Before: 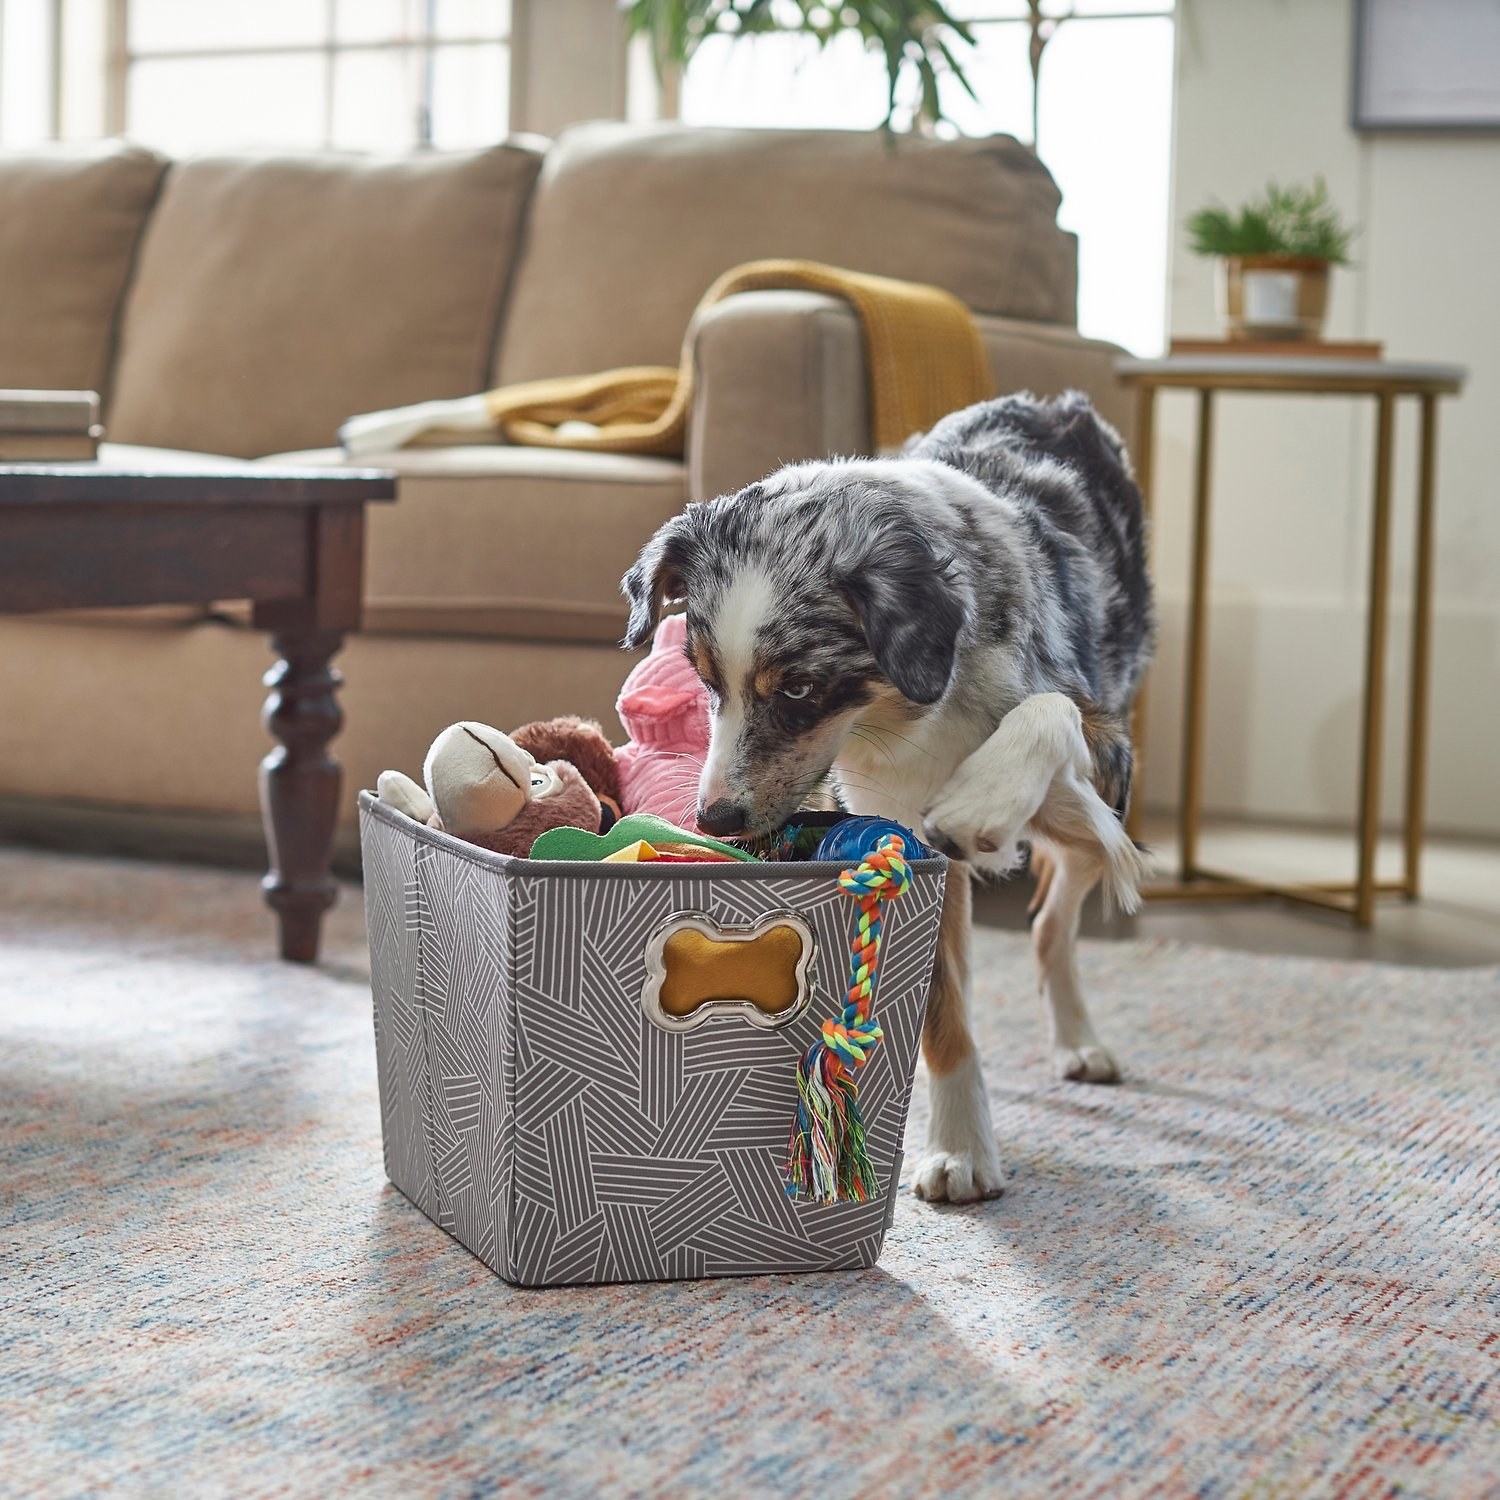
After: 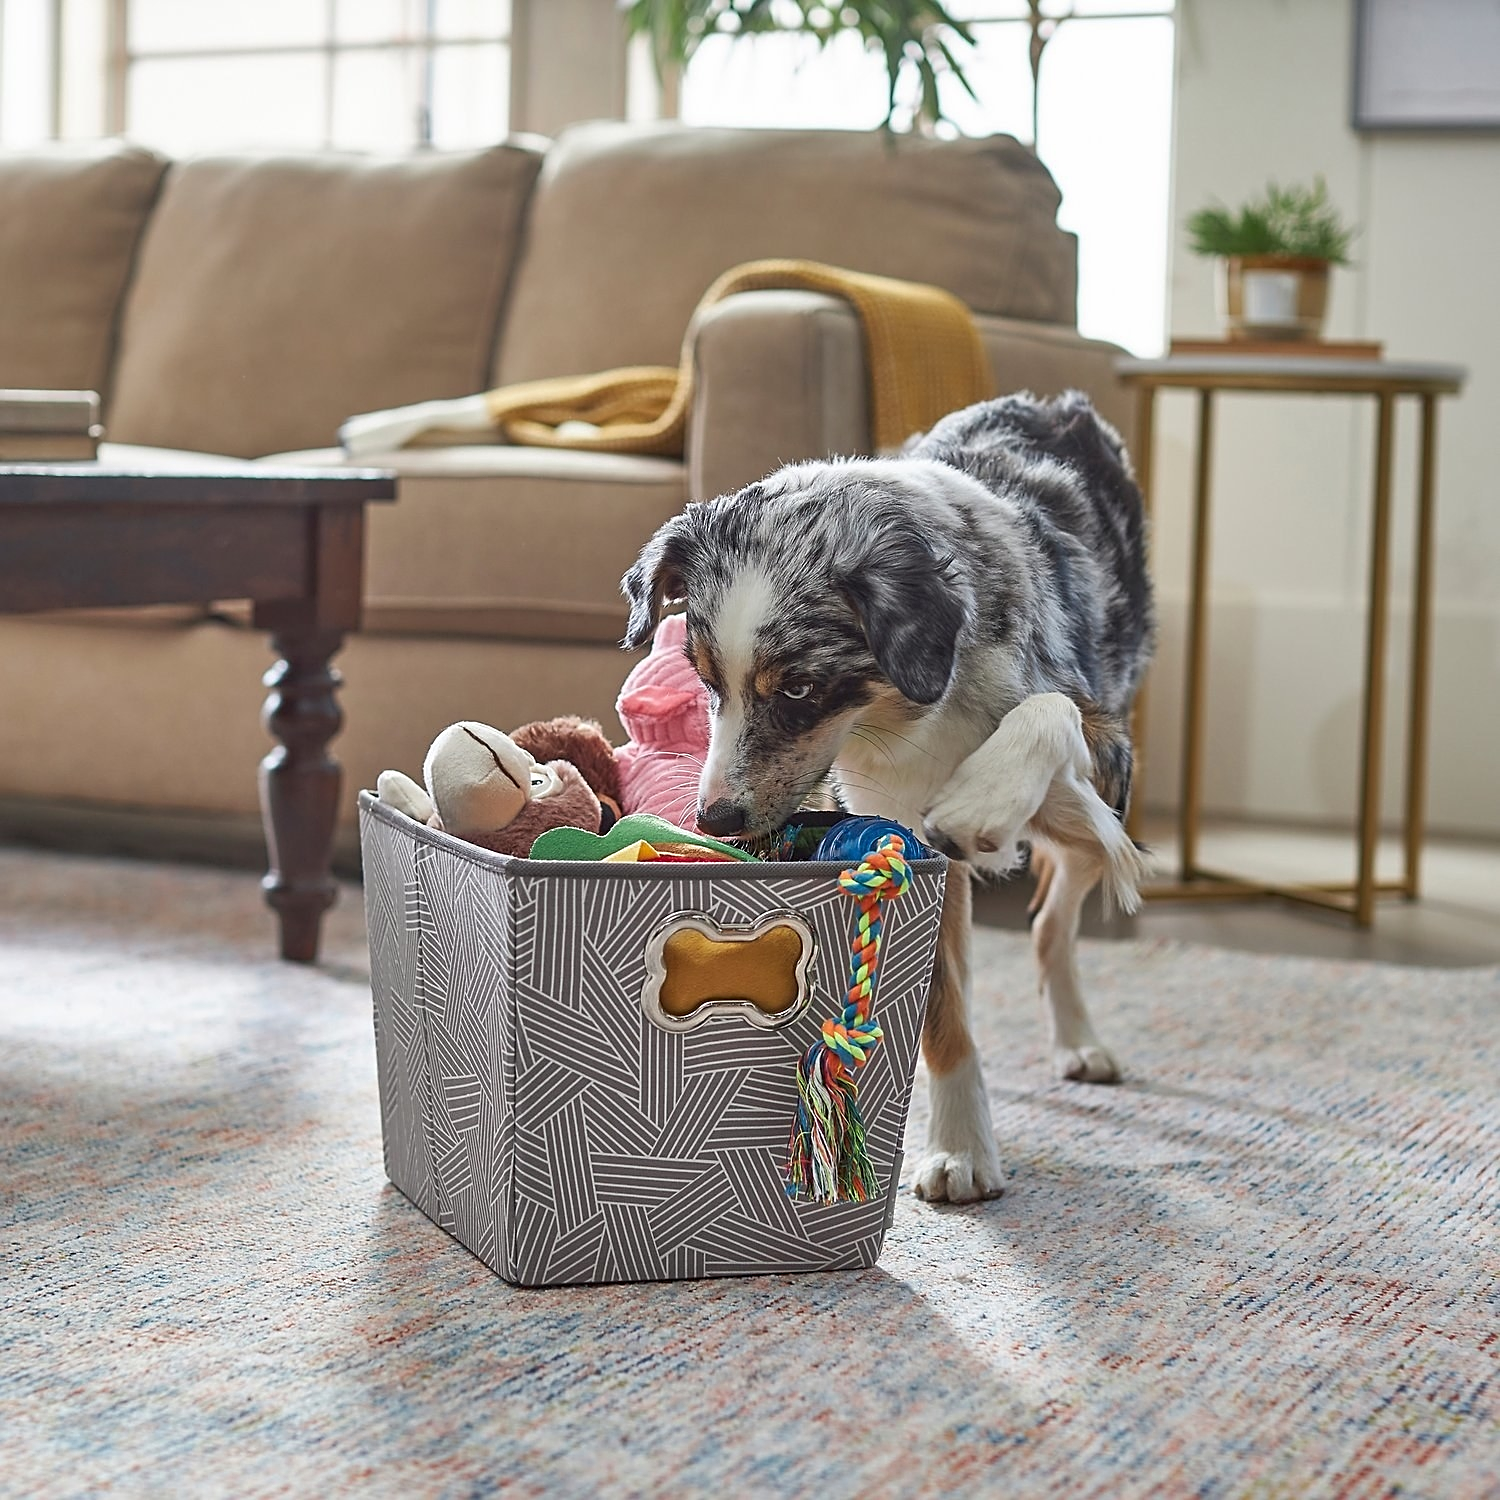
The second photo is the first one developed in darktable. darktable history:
sharpen: radius 1.934
